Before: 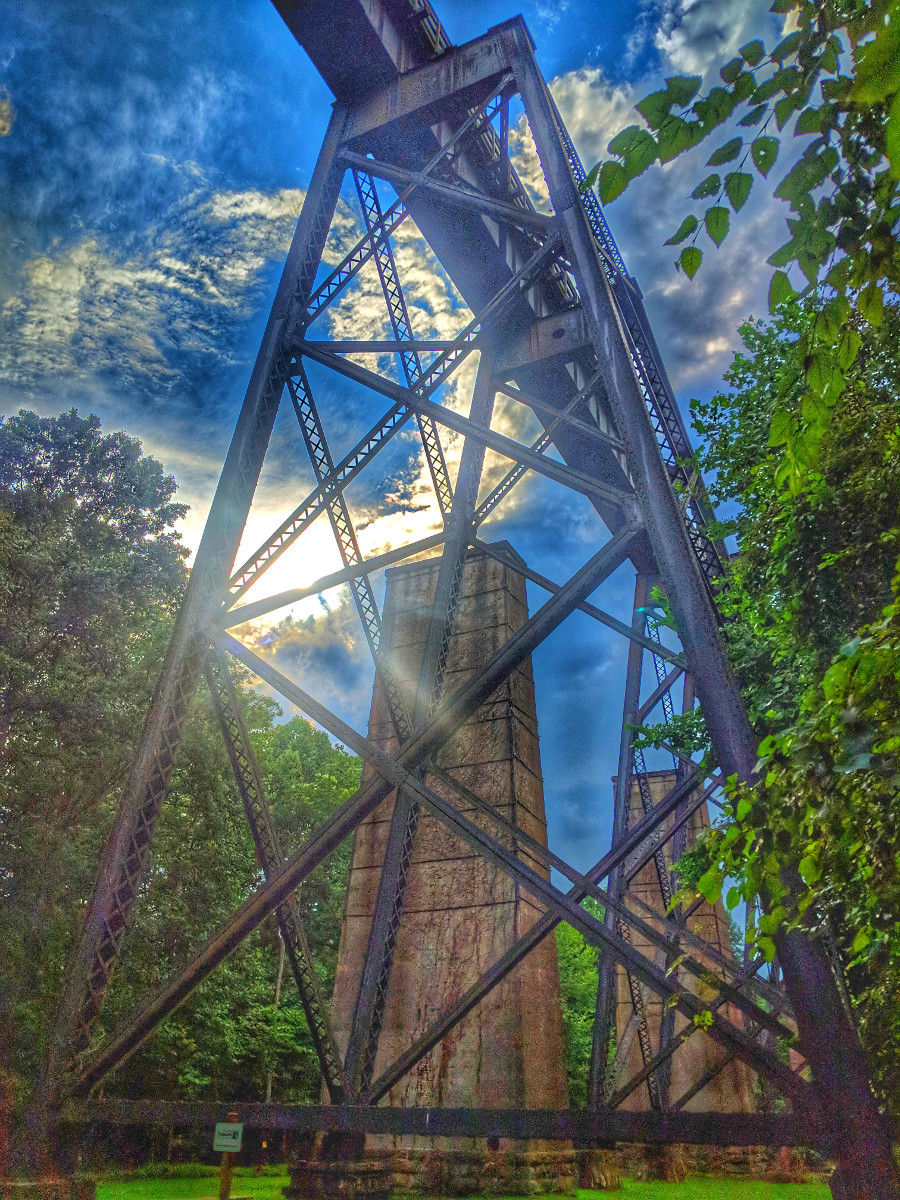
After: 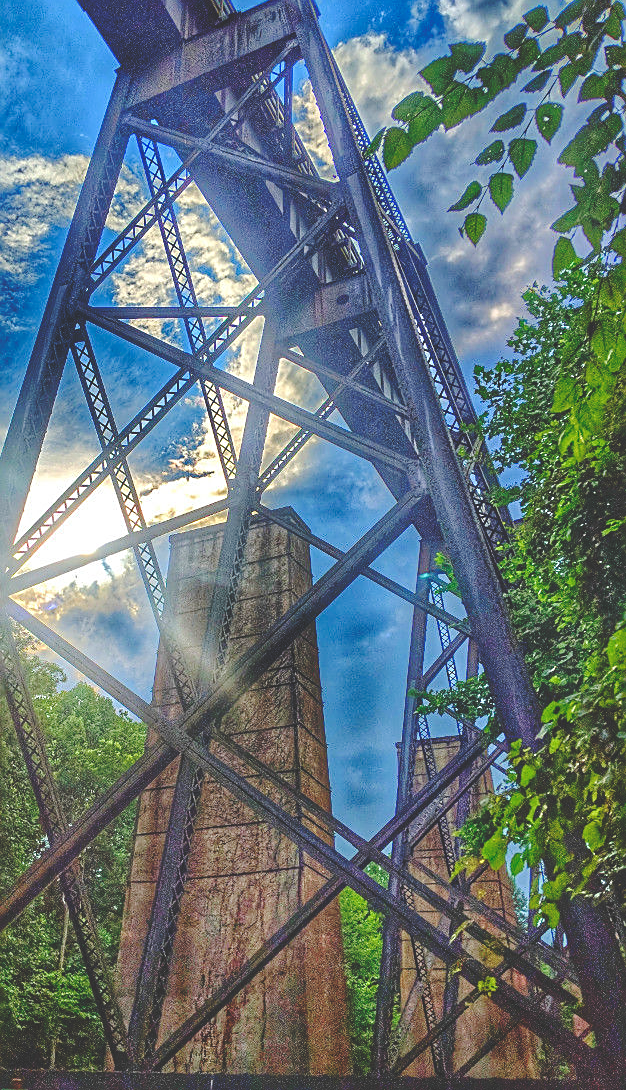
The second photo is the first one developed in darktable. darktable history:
base curve: curves: ch0 [(0, 0.024) (0.055, 0.065) (0.121, 0.166) (0.236, 0.319) (0.693, 0.726) (1, 1)], preserve colors none
crop and rotate: left 24.034%, top 2.838%, right 6.406%, bottom 6.299%
sharpen: on, module defaults
